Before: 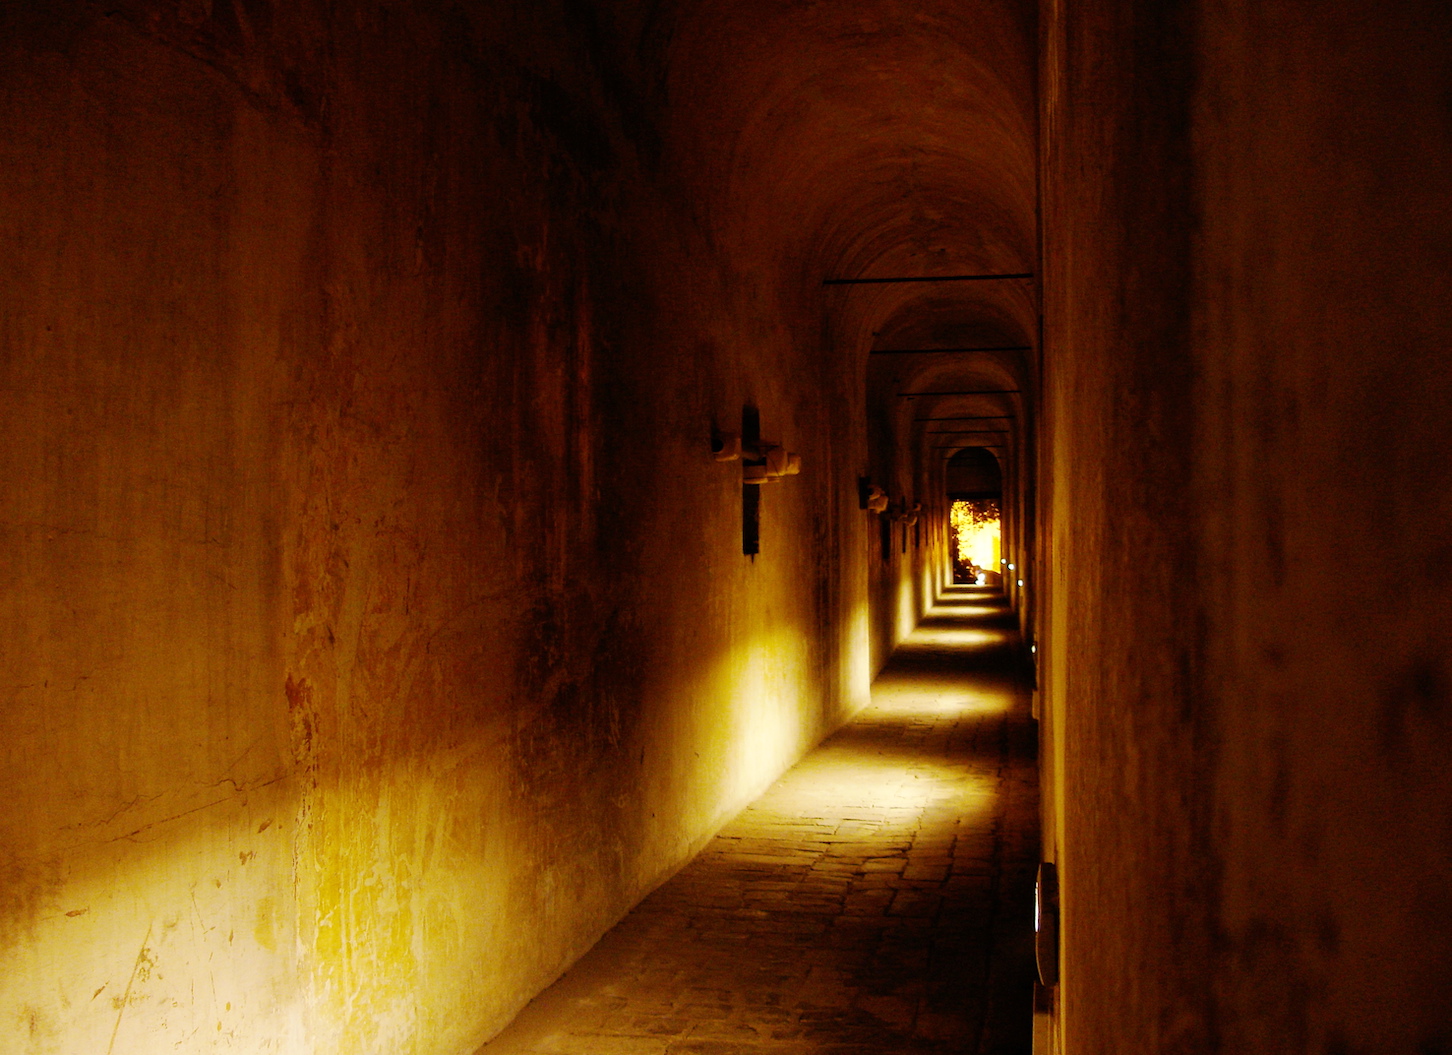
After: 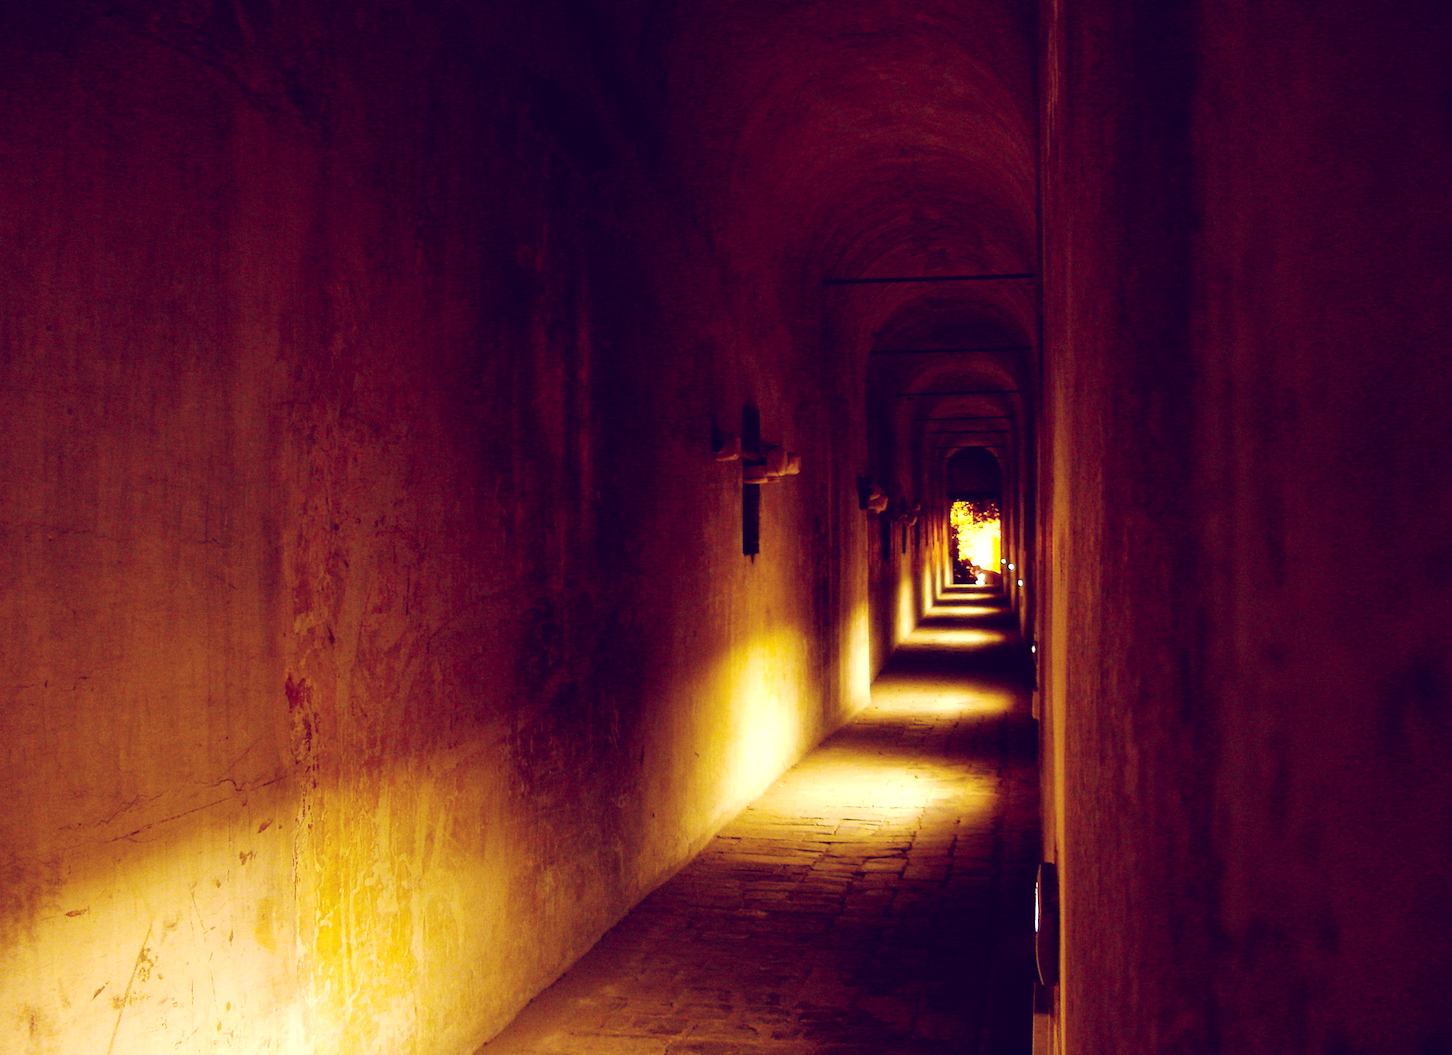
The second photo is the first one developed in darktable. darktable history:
color balance: lift [1.001, 0.997, 0.99, 1.01], gamma [1.007, 1, 0.975, 1.025], gain [1, 1.065, 1.052, 0.935], contrast 13.25%
white balance: red 1.004, blue 1.024
